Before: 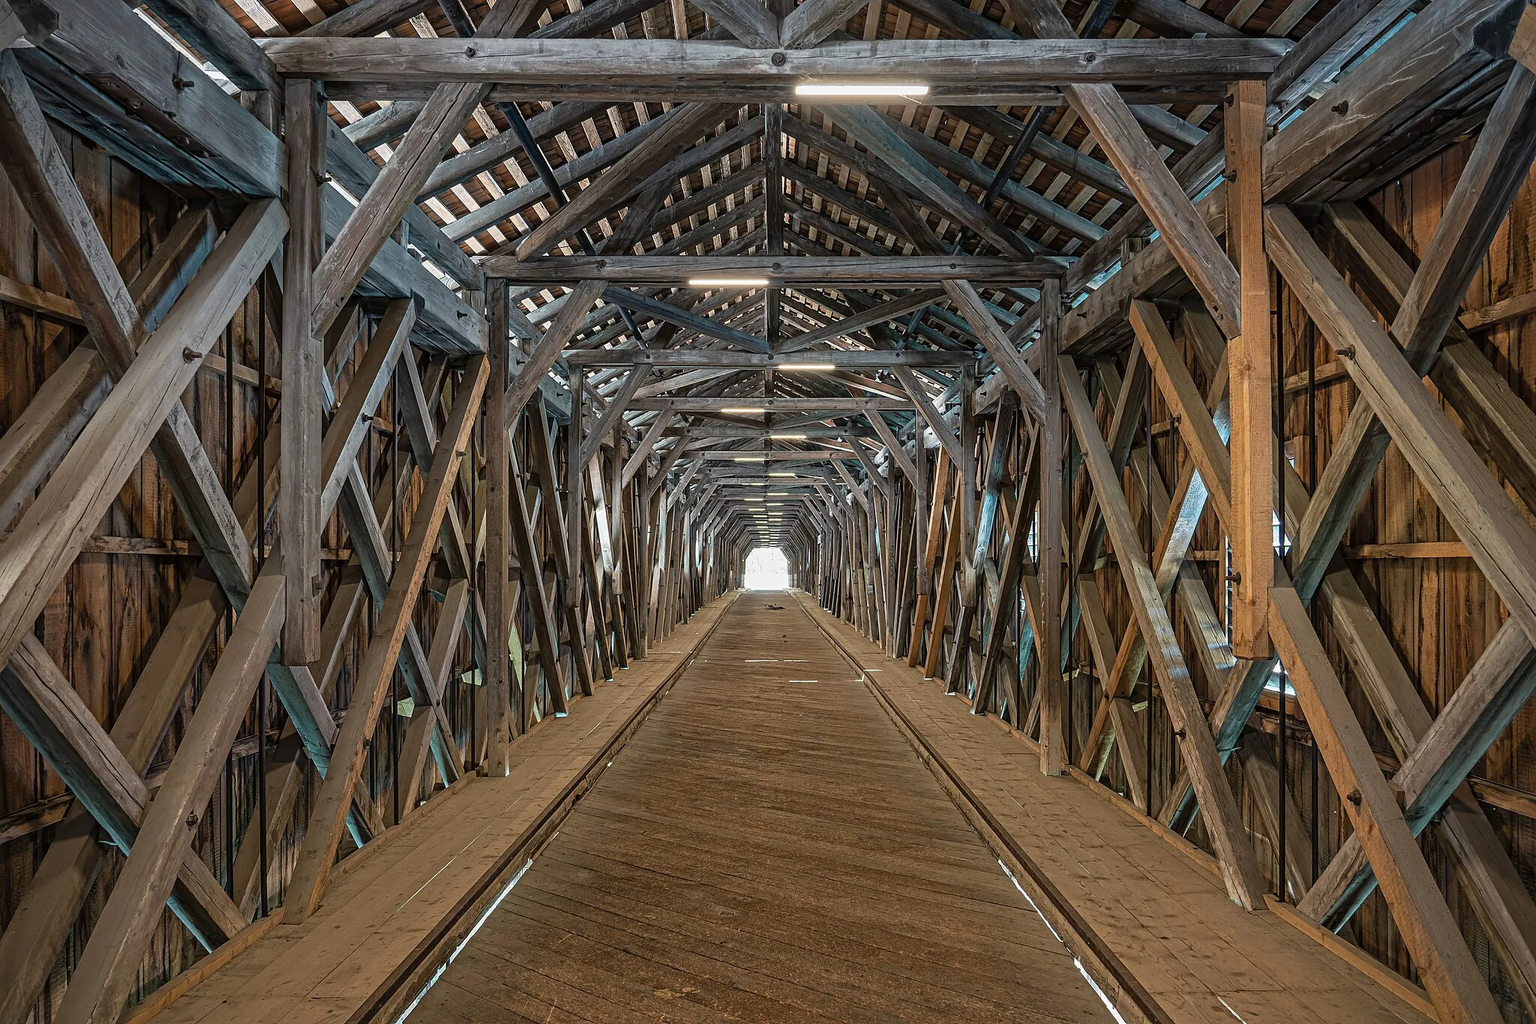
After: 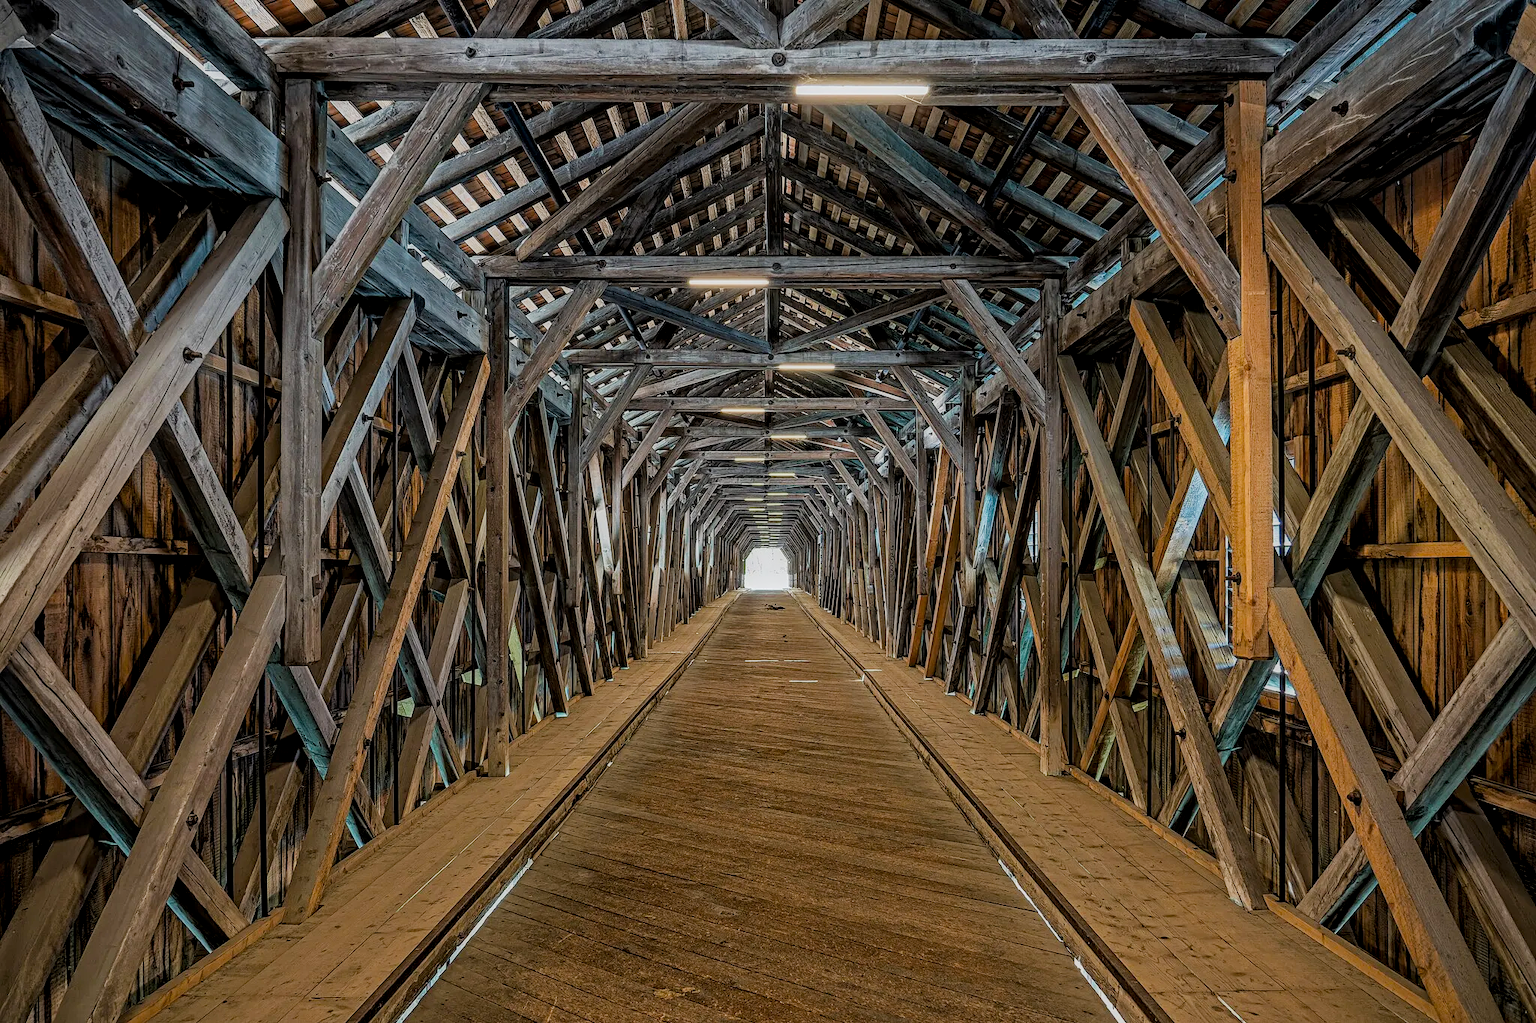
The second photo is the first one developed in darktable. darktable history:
color balance: output saturation 120%
local contrast: on, module defaults
haze removal: compatibility mode true, adaptive false
filmic rgb: black relative exposure -7.65 EV, white relative exposure 4.56 EV, hardness 3.61
